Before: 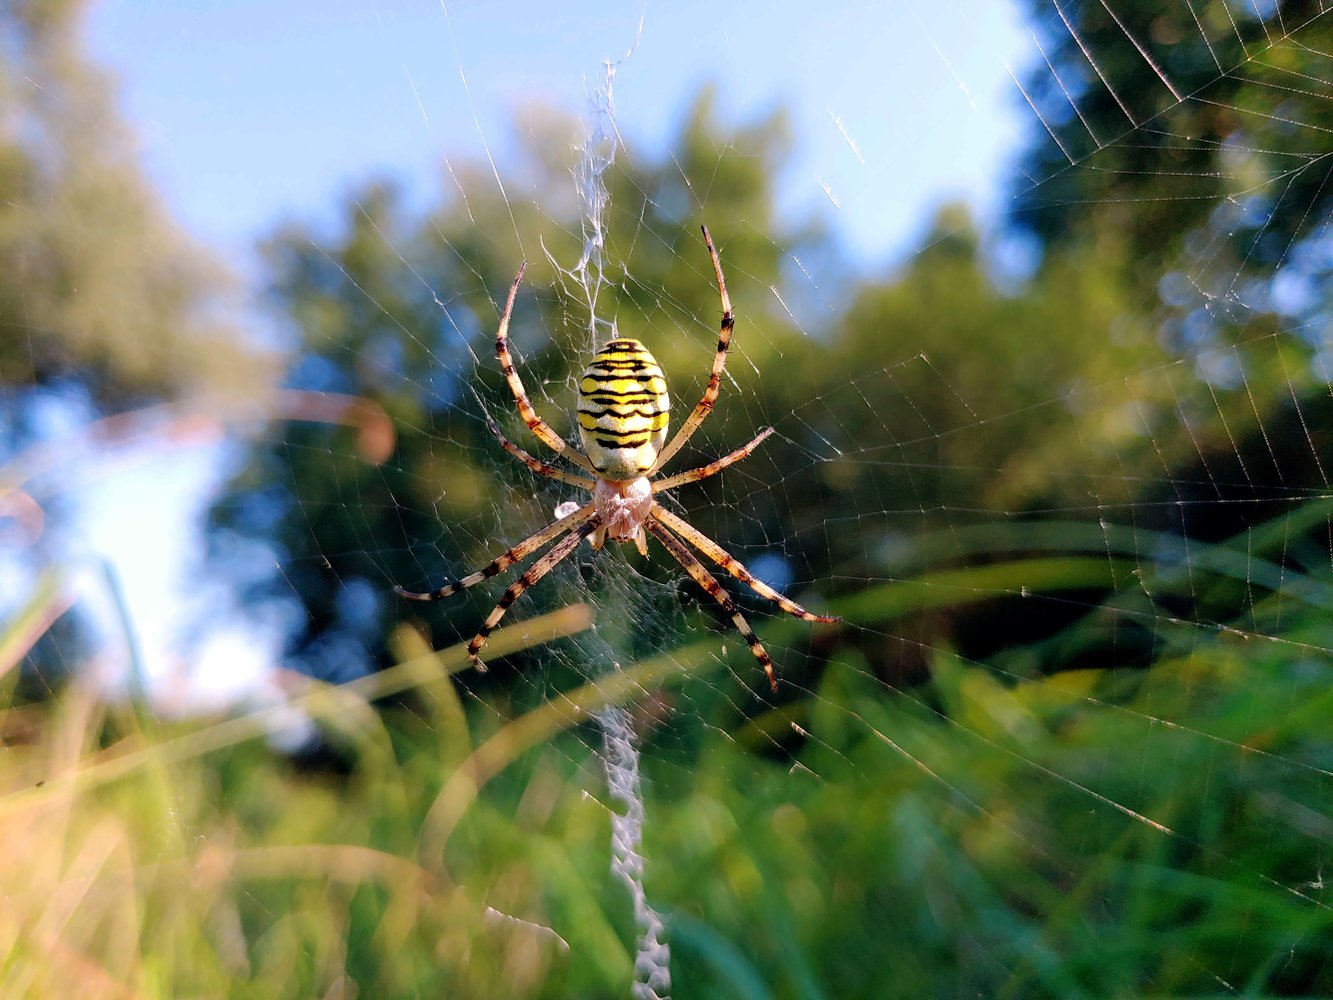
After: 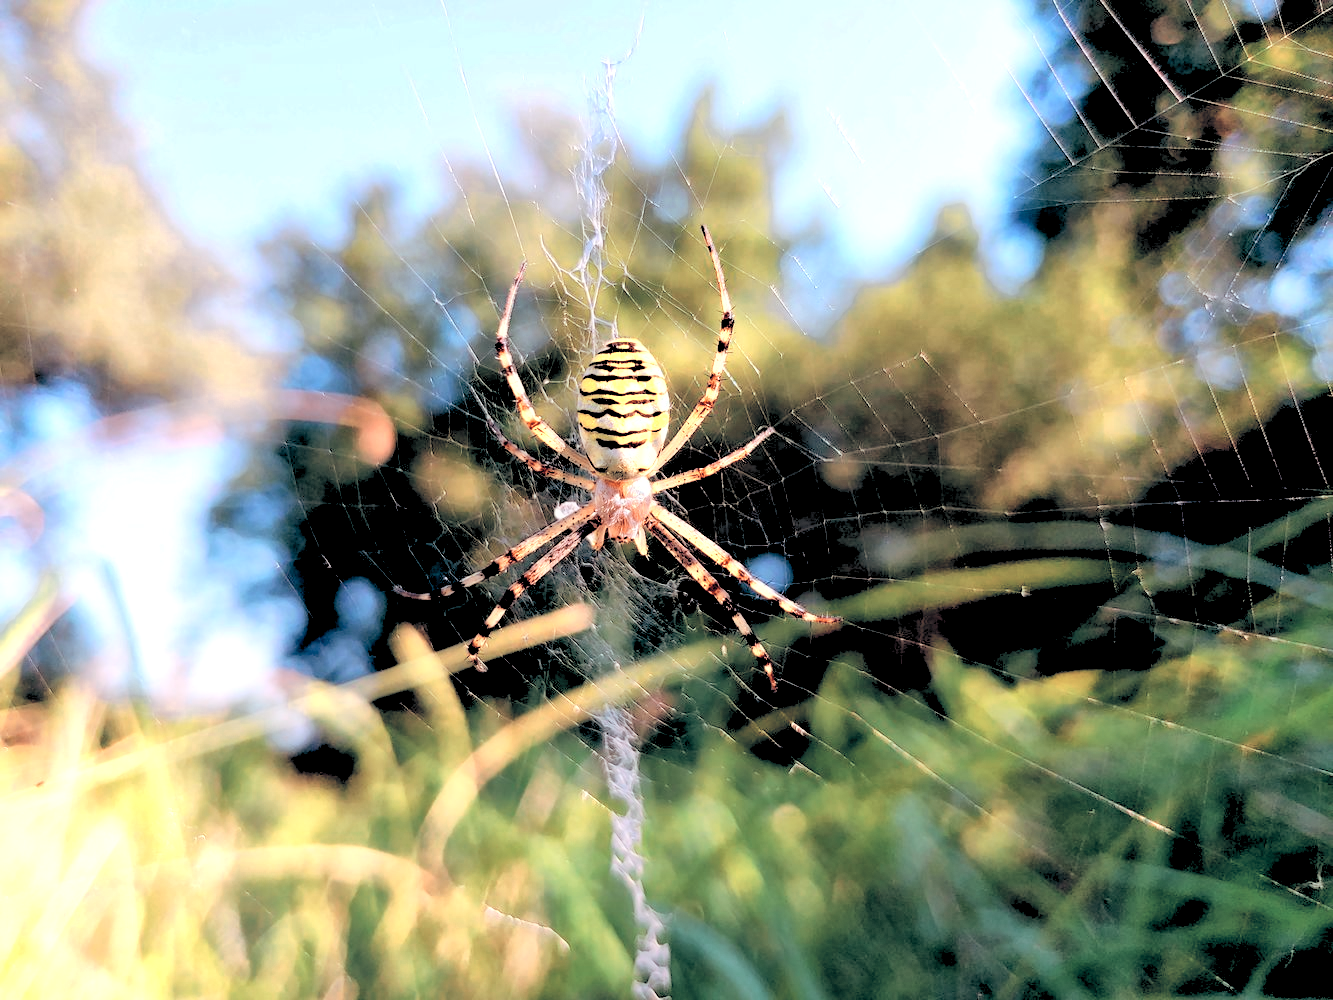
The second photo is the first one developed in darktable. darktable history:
color balance rgb: shadows lift › chroma 9.92%, shadows lift › hue 45.12°, power › luminance 3.26%, power › hue 231.93°, global offset › luminance 0.4%, global offset › chroma 0.21%, global offset › hue 255.02°
rgb levels: preserve colors sum RGB, levels [[0.038, 0.433, 0.934], [0, 0.5, 1], [0, 0.5, 1]]
global tonemap: drago (1, 100), detail 1
exposure: black level correction 0.011, compensate highlight preservation false
color zones: curves: ch0 [(0.018, 0.548) (0.197, 0.654) (0.425, 0.447) (0.605, 0.658) (0.732, 0.579)]; ch1 [(0.105, 0.531) (0.224, 0.531) (0.386, 0.39) (0.618, 0.456) (0.732, 0.456) (0.956, 0.421)]; ch2 [(0.039, 0.583) (0.215, 0.465) (0.399, 0.544) (0.465, 0.548) (0.614, 0.447) (0.724, 0.43) (0.882, 0.623) (0.956, 0.632)]
